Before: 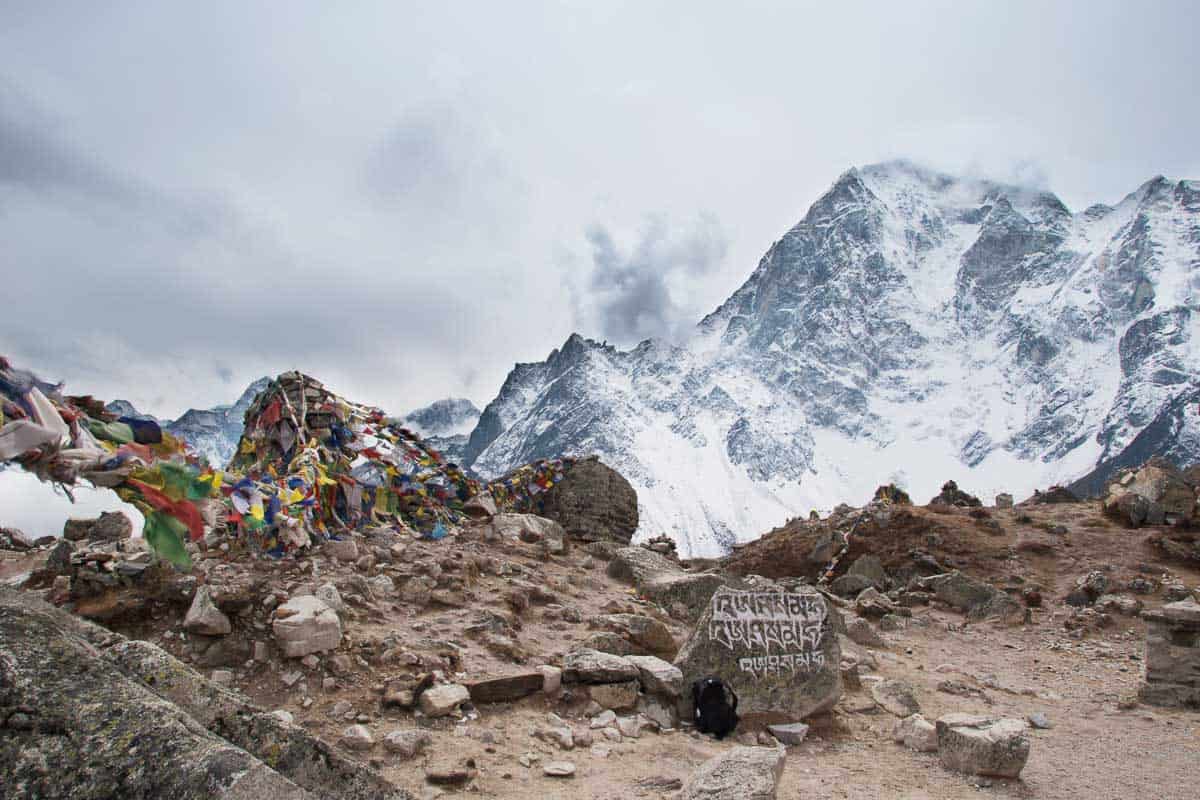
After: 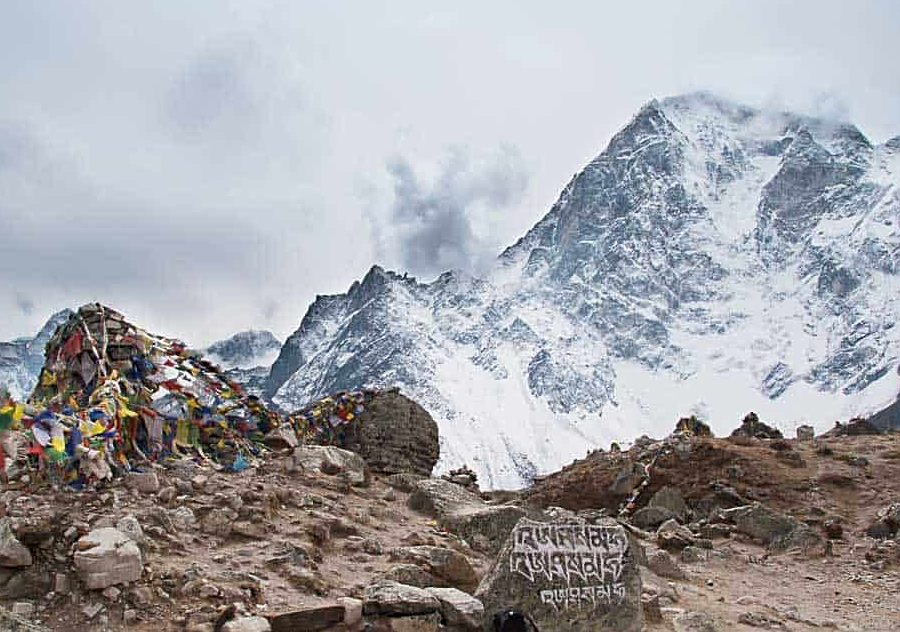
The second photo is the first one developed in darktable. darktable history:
sharpen: on, module defaults
crop: left 16.601%, top 8.544%, right 8.331%, bottom 12.452%
